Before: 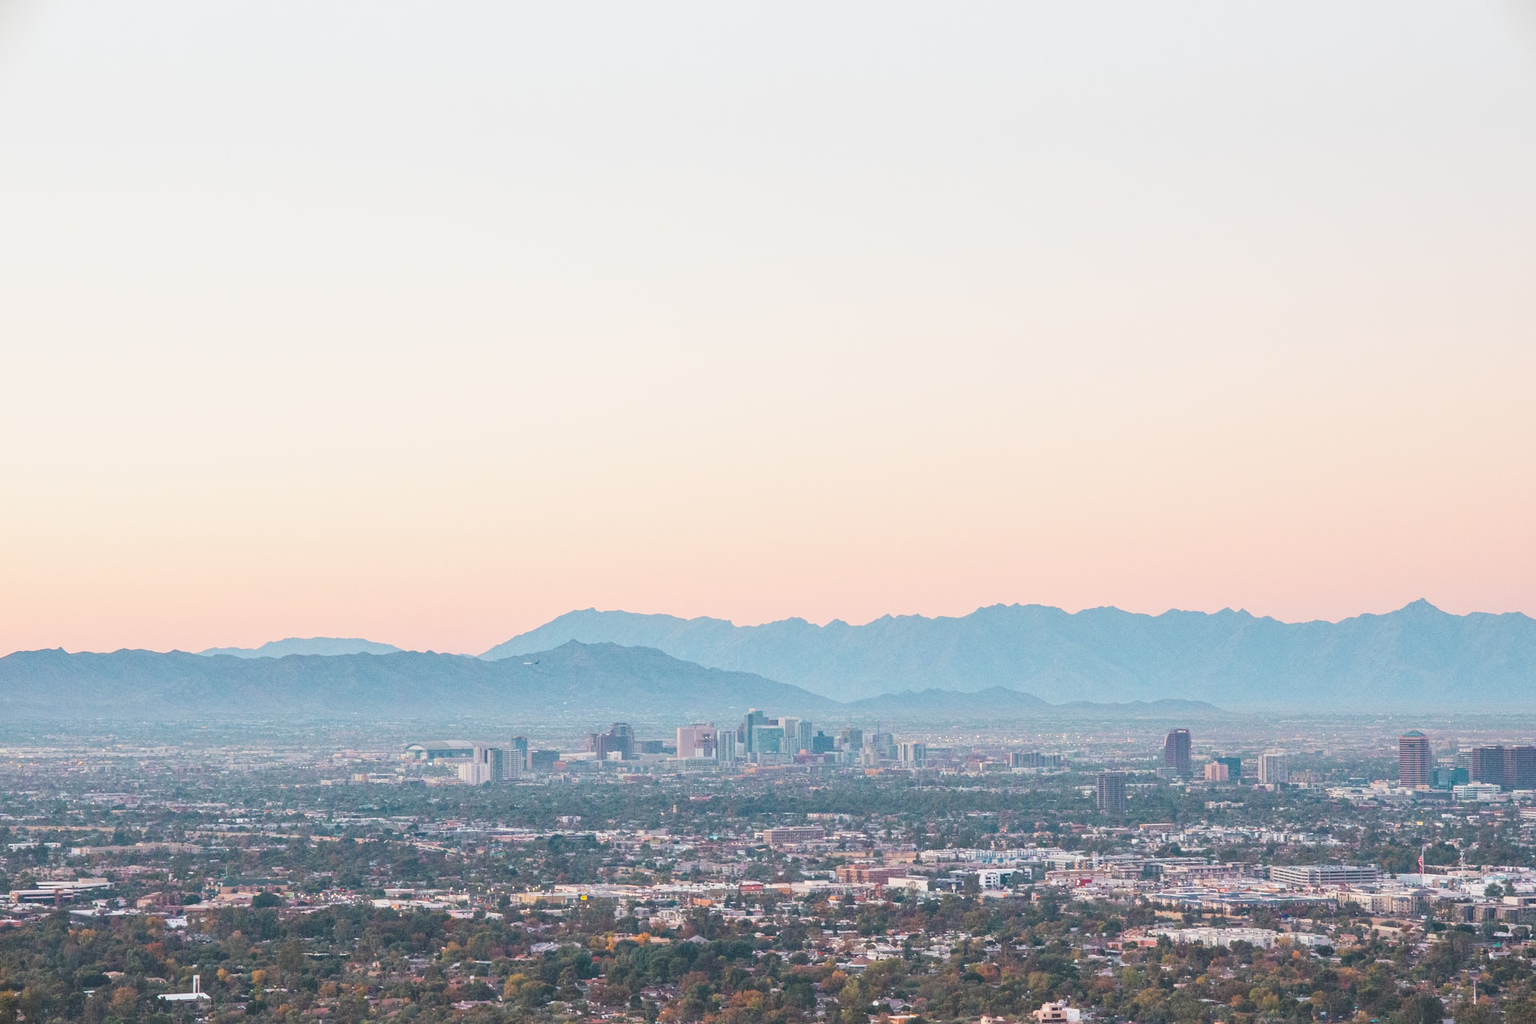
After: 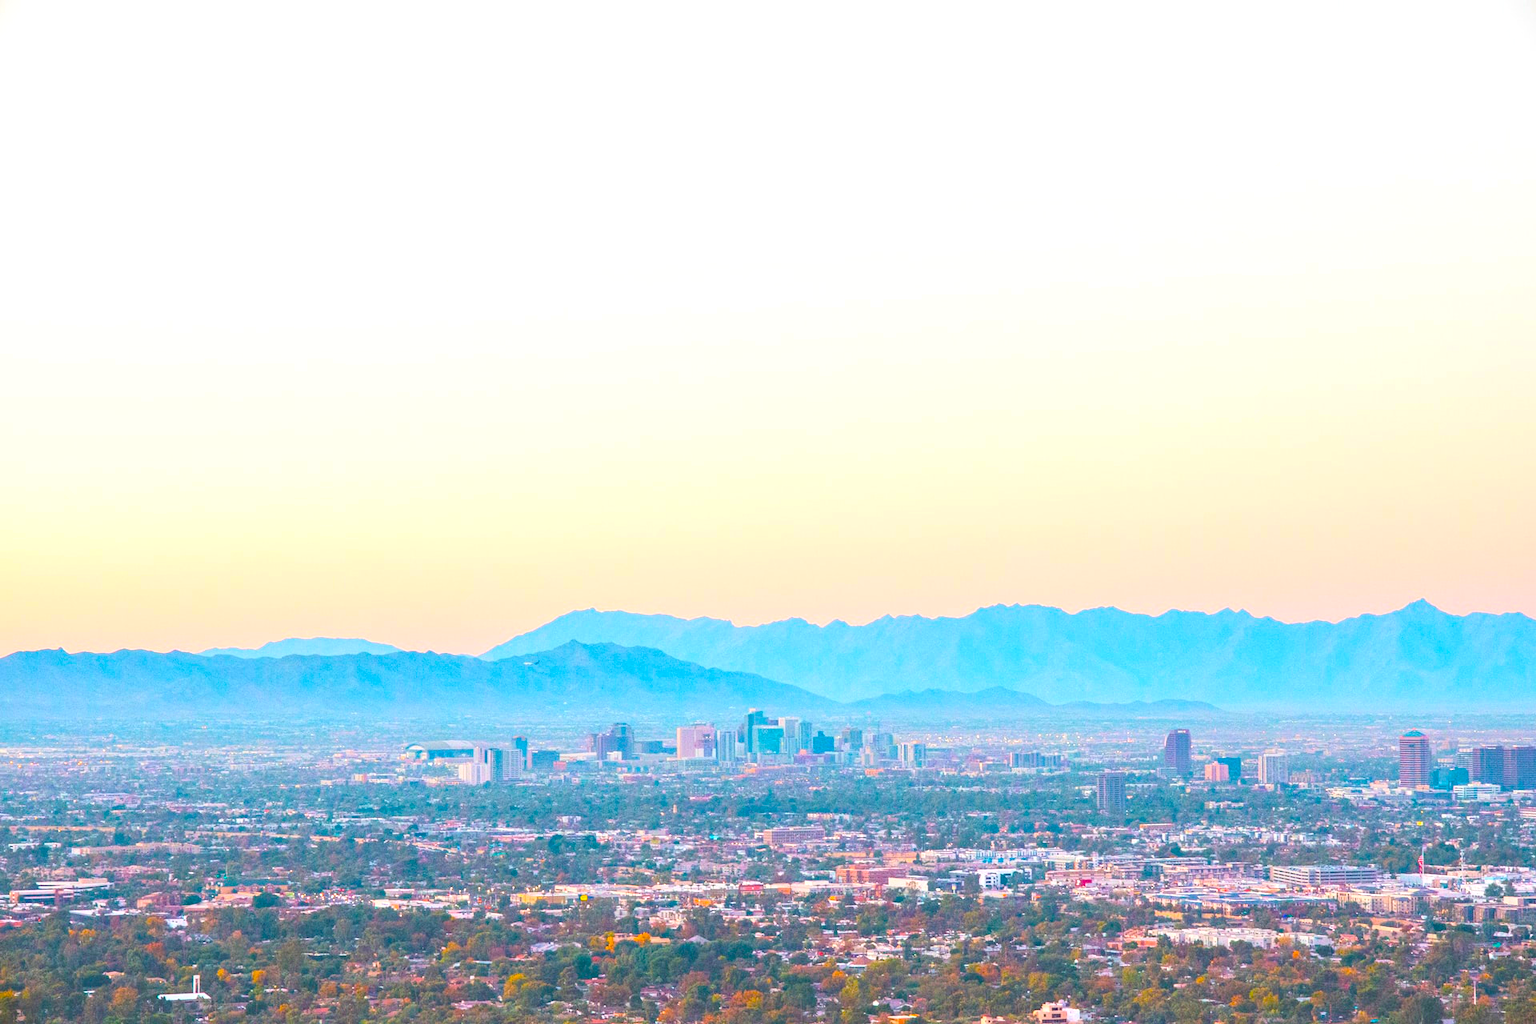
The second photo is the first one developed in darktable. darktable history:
color balance: input saturation 134.34%, contrast -10.04%, contrast fulcrum 19.67%, output saturation 133.51%
exposure: black level correction -0.005, exposure 0.622 EV, compensate highlight preservation false
color balance rgb: global vibrance 42.74%
